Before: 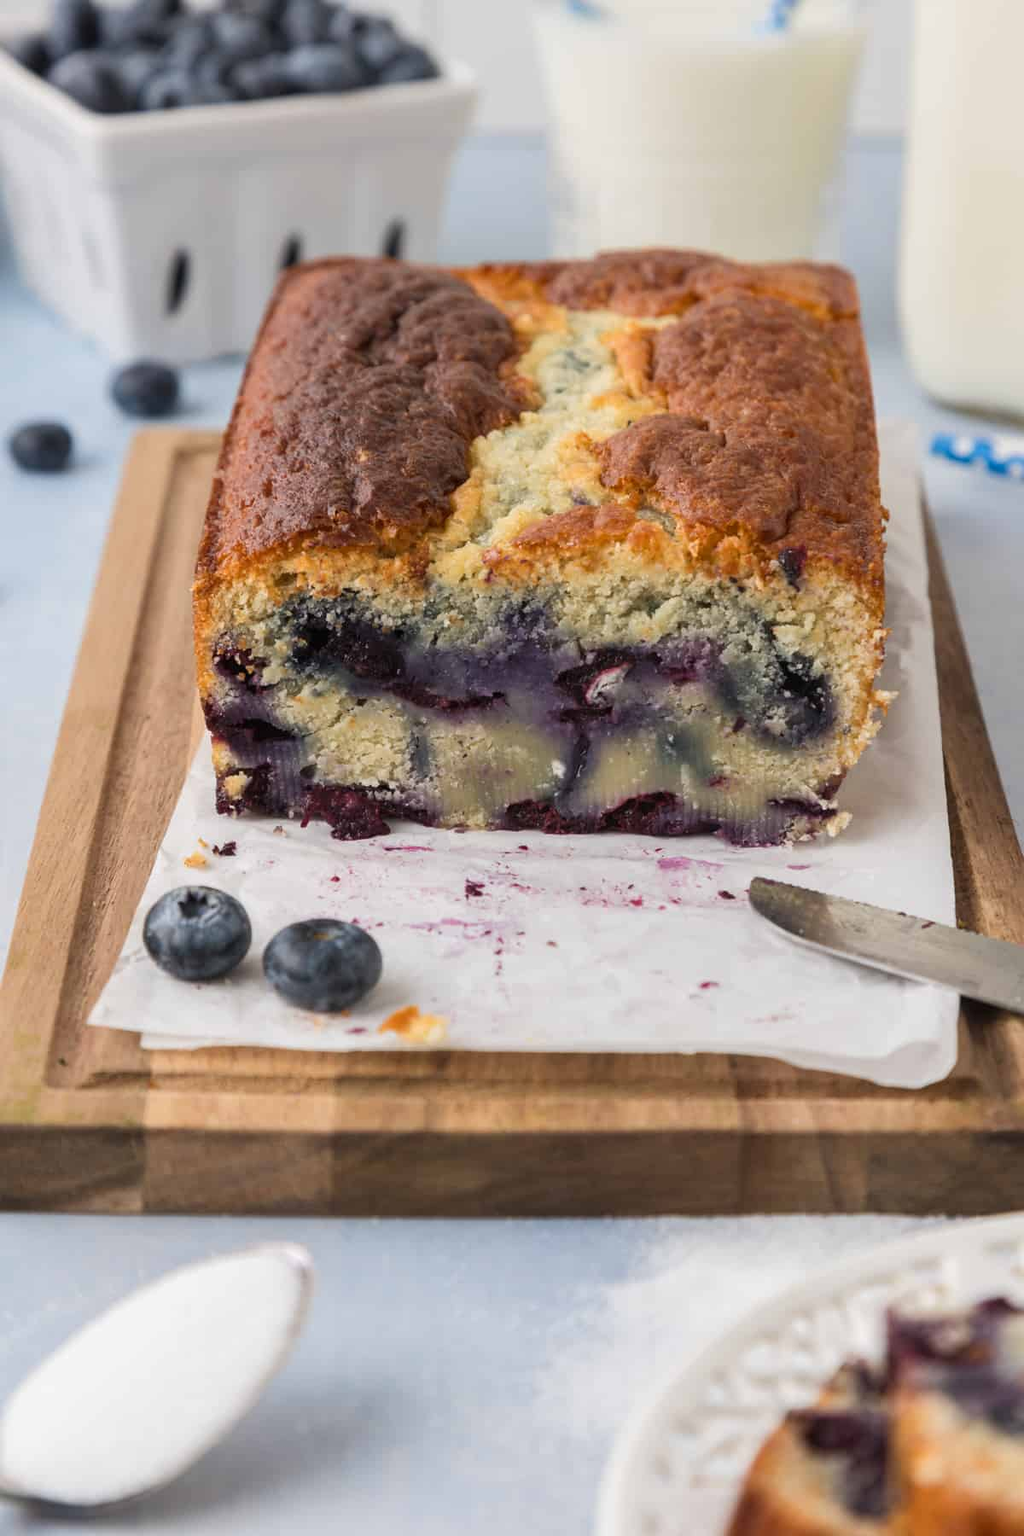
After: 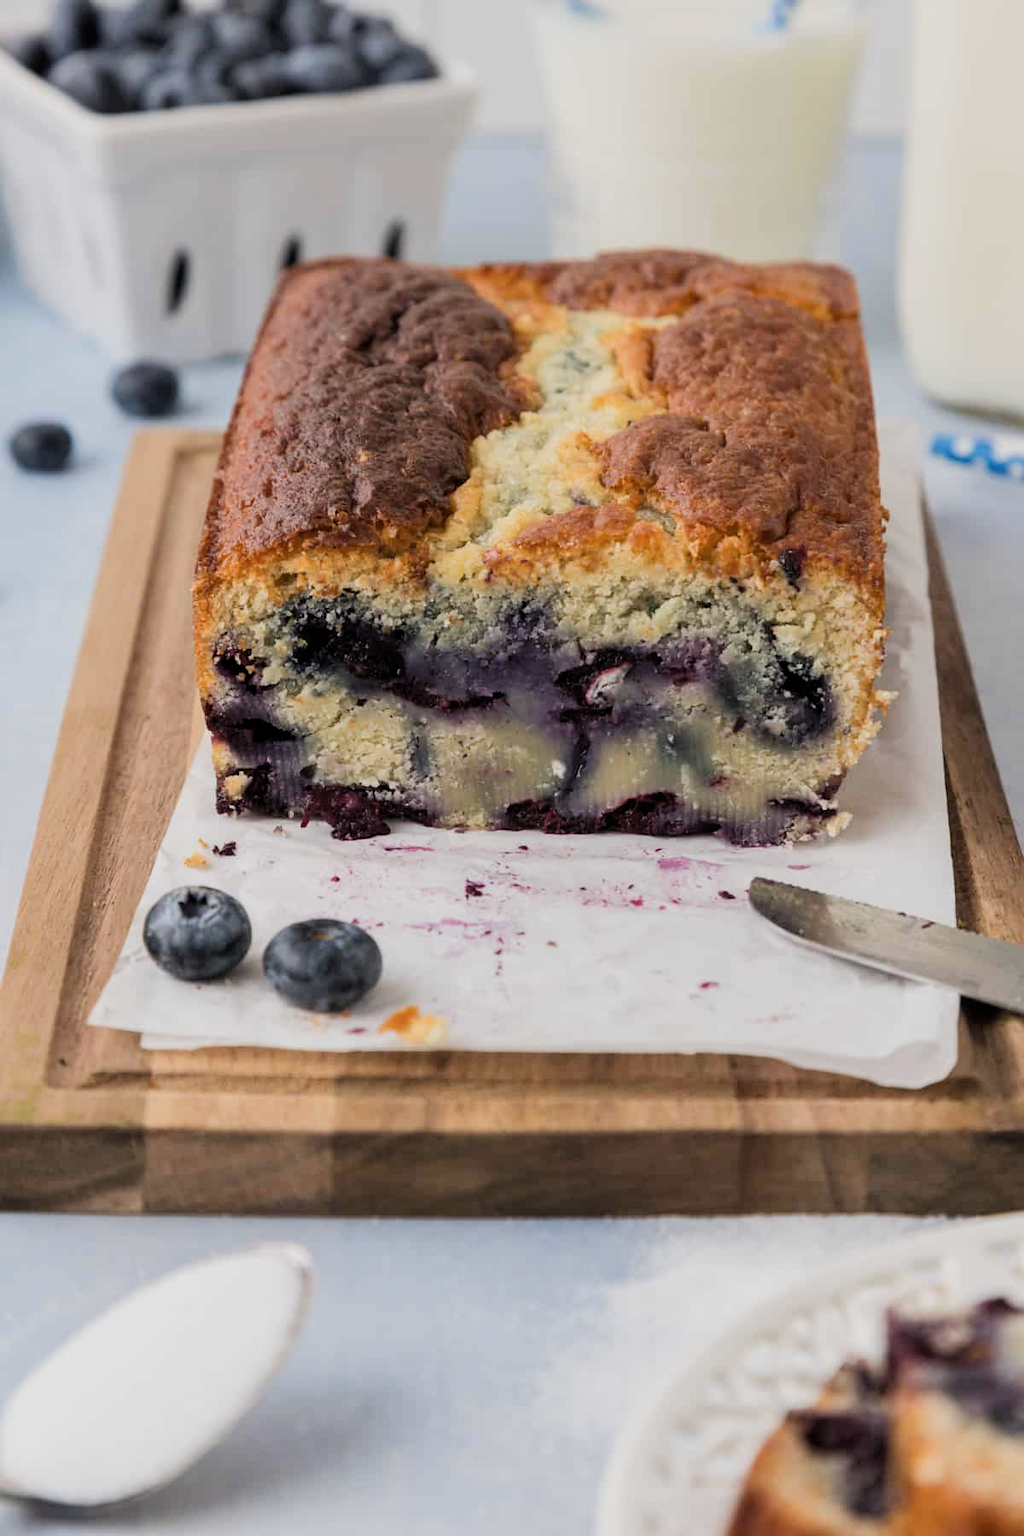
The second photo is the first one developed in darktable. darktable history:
filmic rgb: middle gray luminance 9.36%, black relative exposure -10.59 EV, white relative exposure 3.43 EV, threshold 3.01 EV, target black luminance 0%, hardness 5.98, latitude 59.54%, contrast 1.086, highlights saturation mix 4.66%, shadows ↔ highlights balance 29%, iterations of high-quality reconstruction 0, enable highlight reconstruction true
contrast brightness saturation: saturation -0.055
